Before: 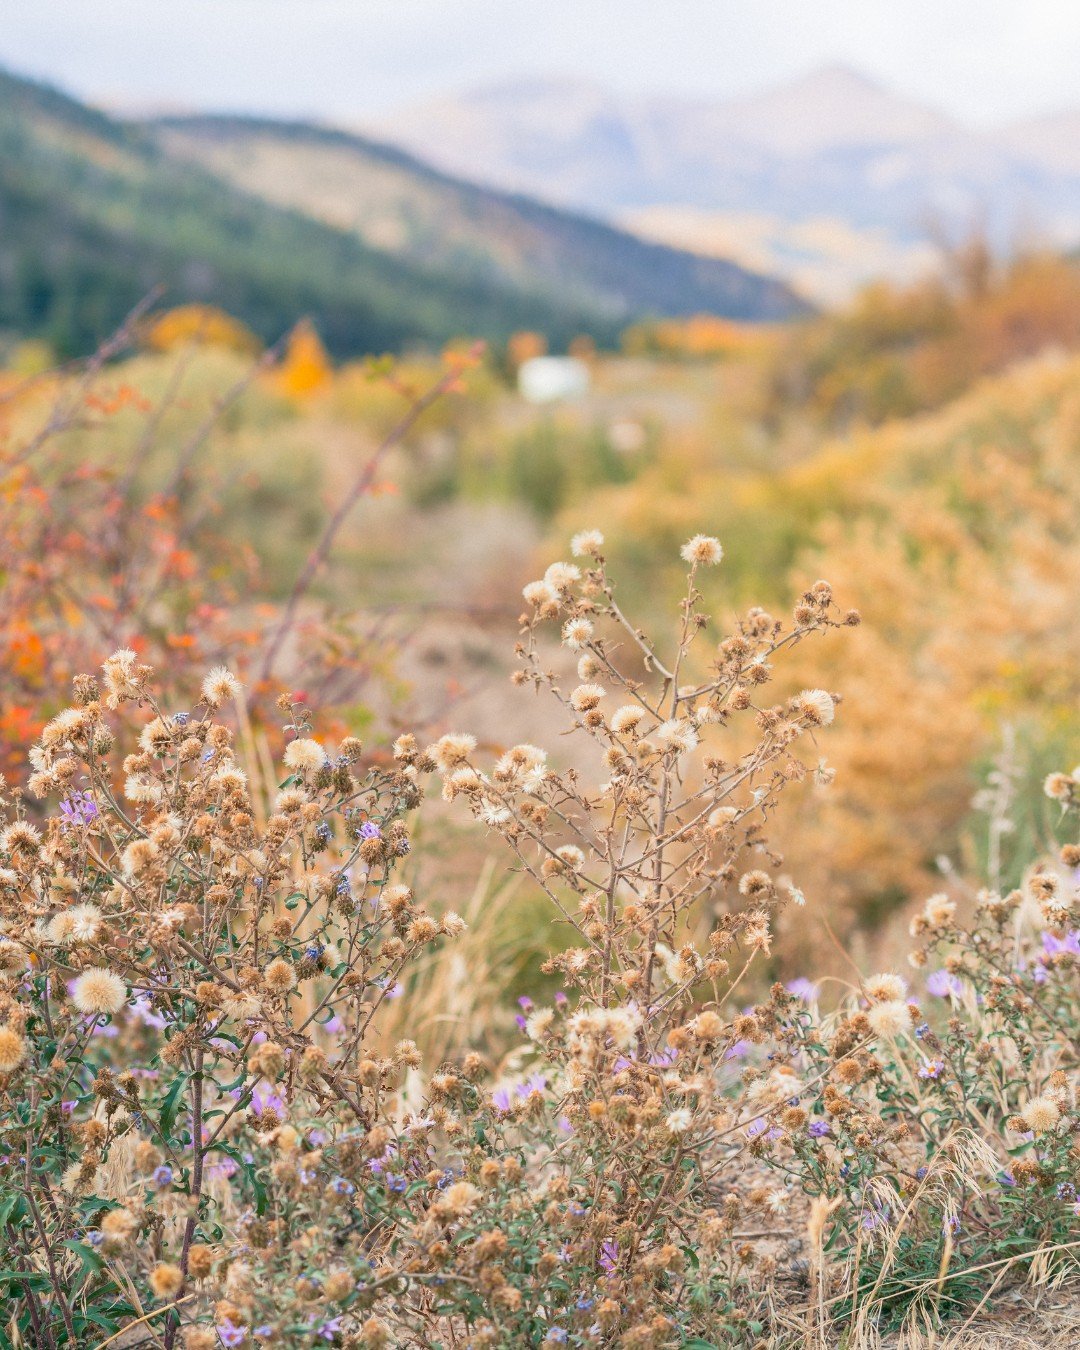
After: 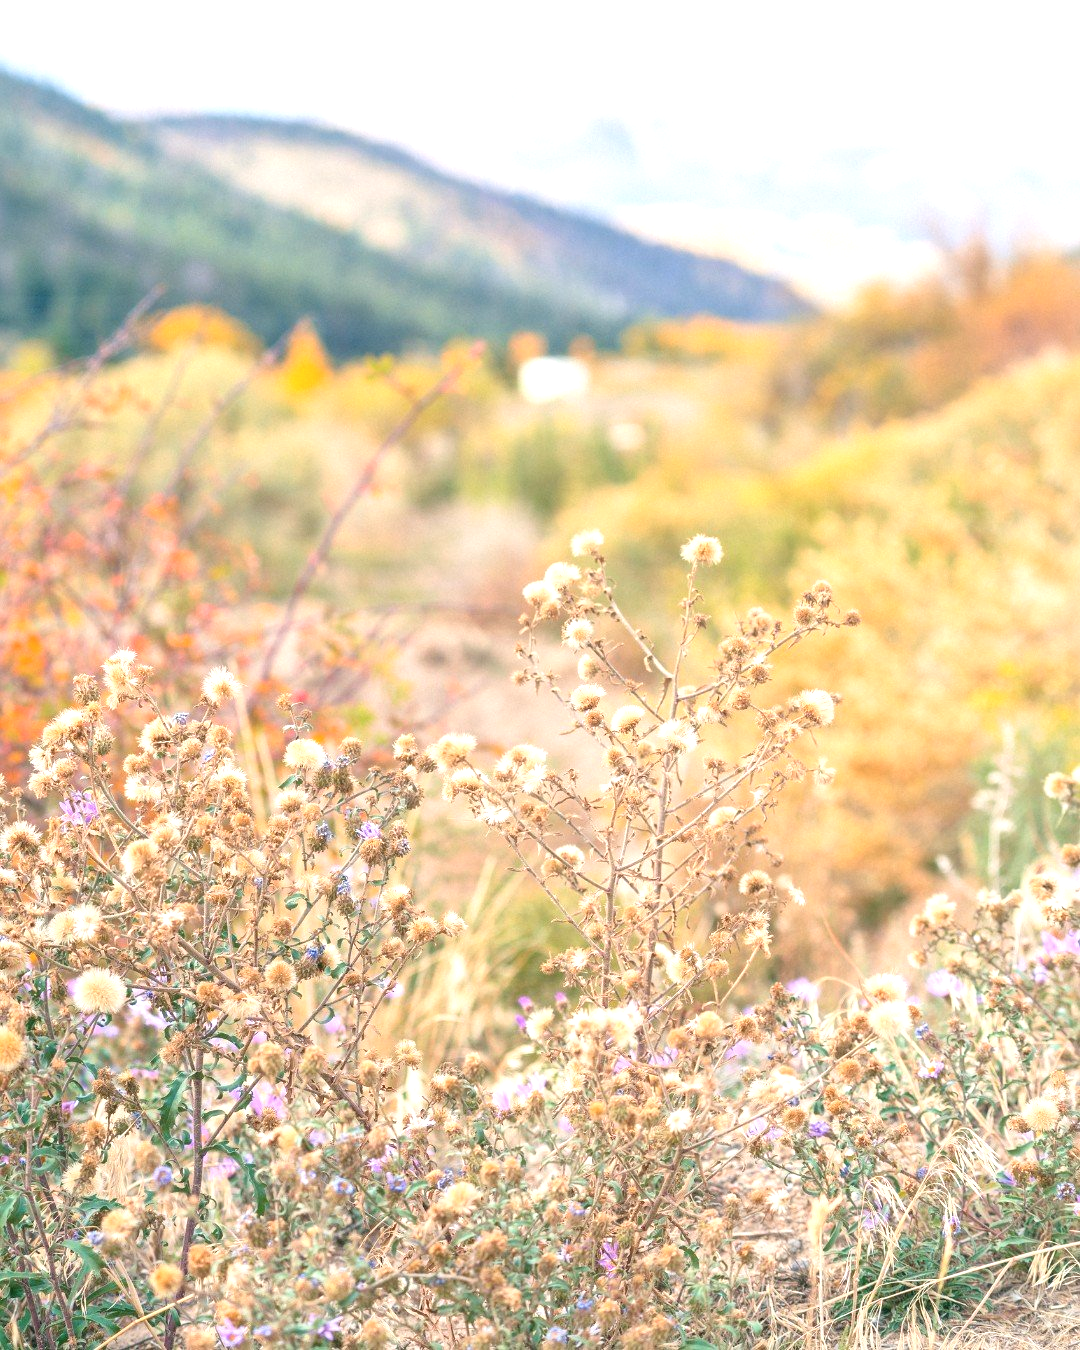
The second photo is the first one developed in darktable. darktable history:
contrast brightness saturation: brightness 0.13
local contrast: mode bilateral grid, contrast 20, coarseness 50, detail 120%, midtone range 0.2
exposure: exposure 0.669 EV, compensate highlight preservation false
